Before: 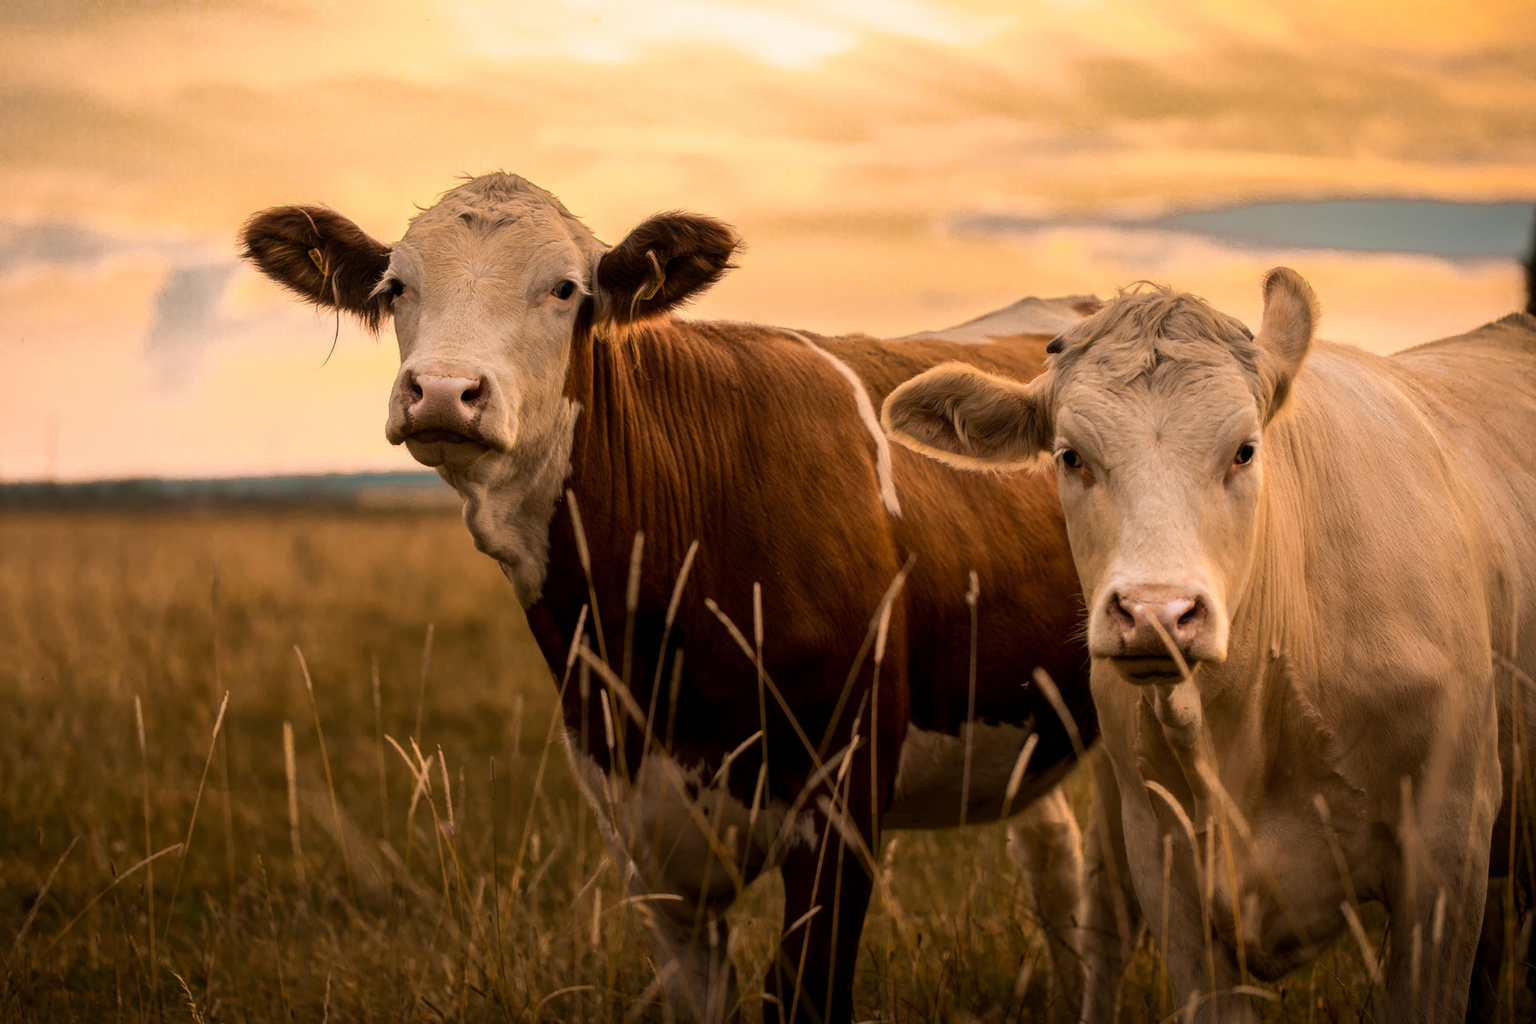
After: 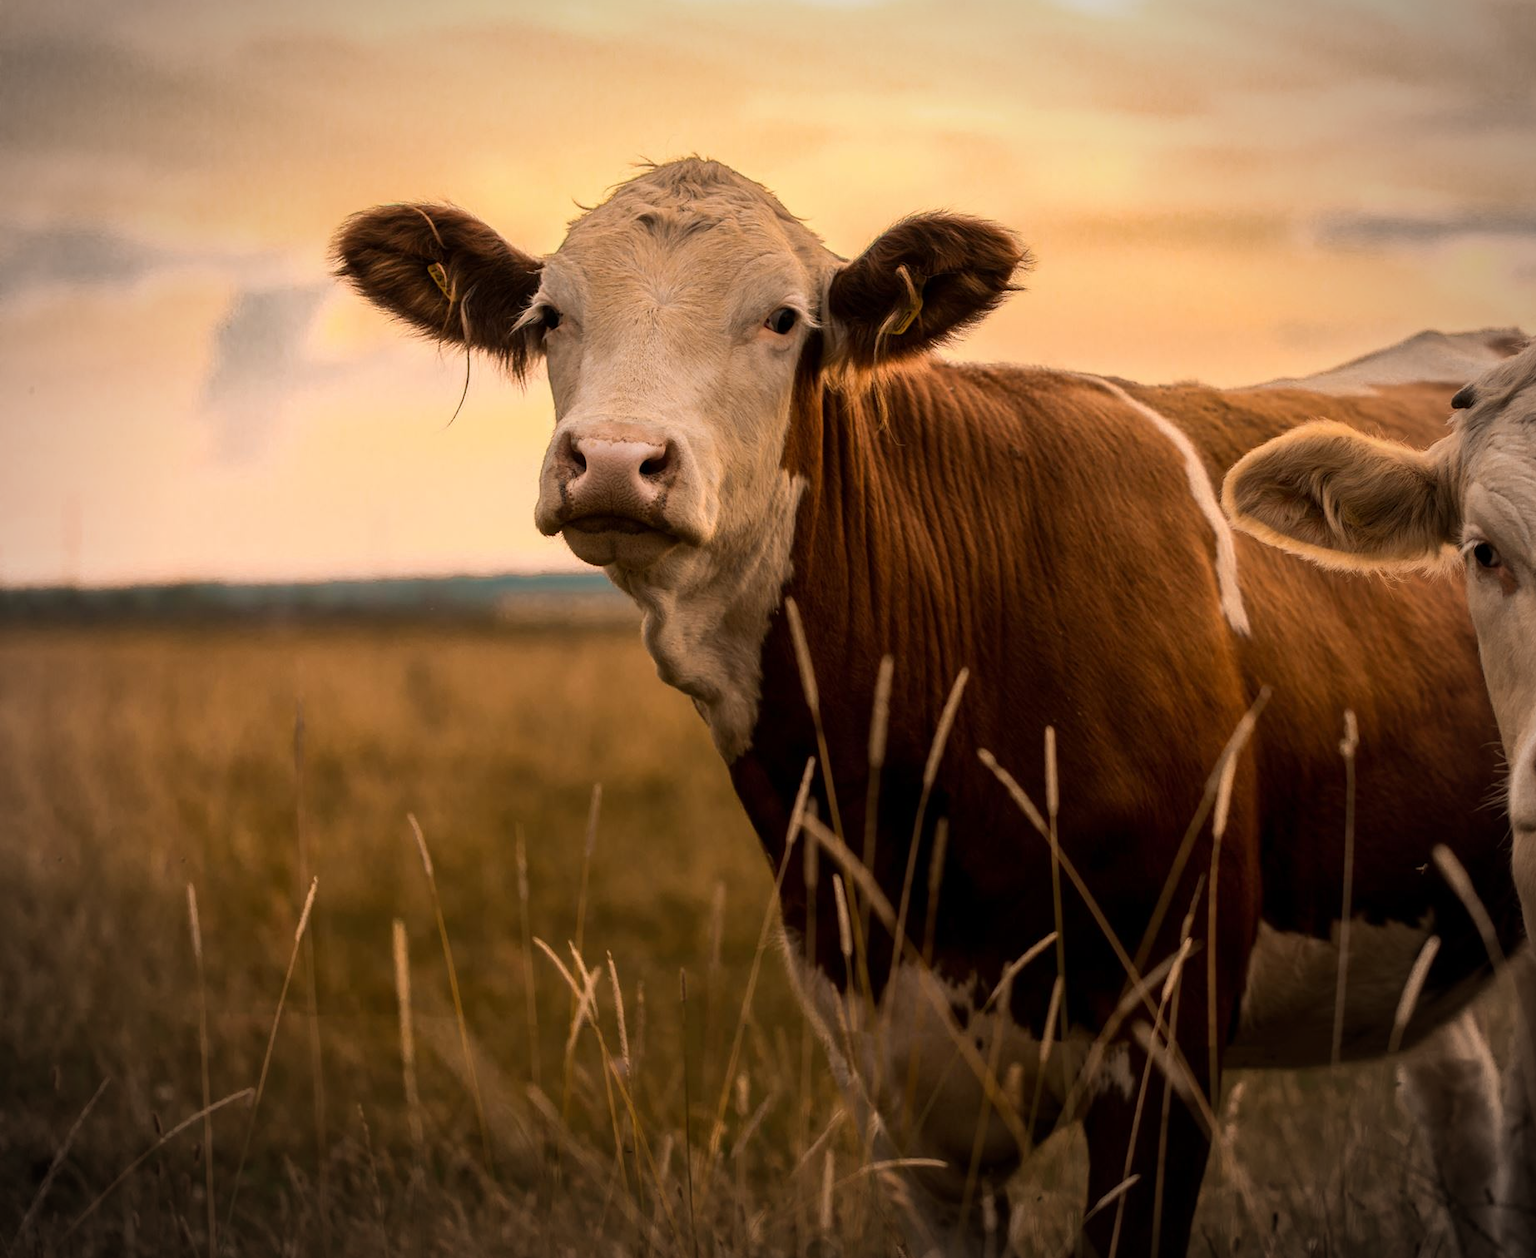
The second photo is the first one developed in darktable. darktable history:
crop: top 5.772%, right 27.861%, bottom 5.566%
vignetting: automatic ratio true
